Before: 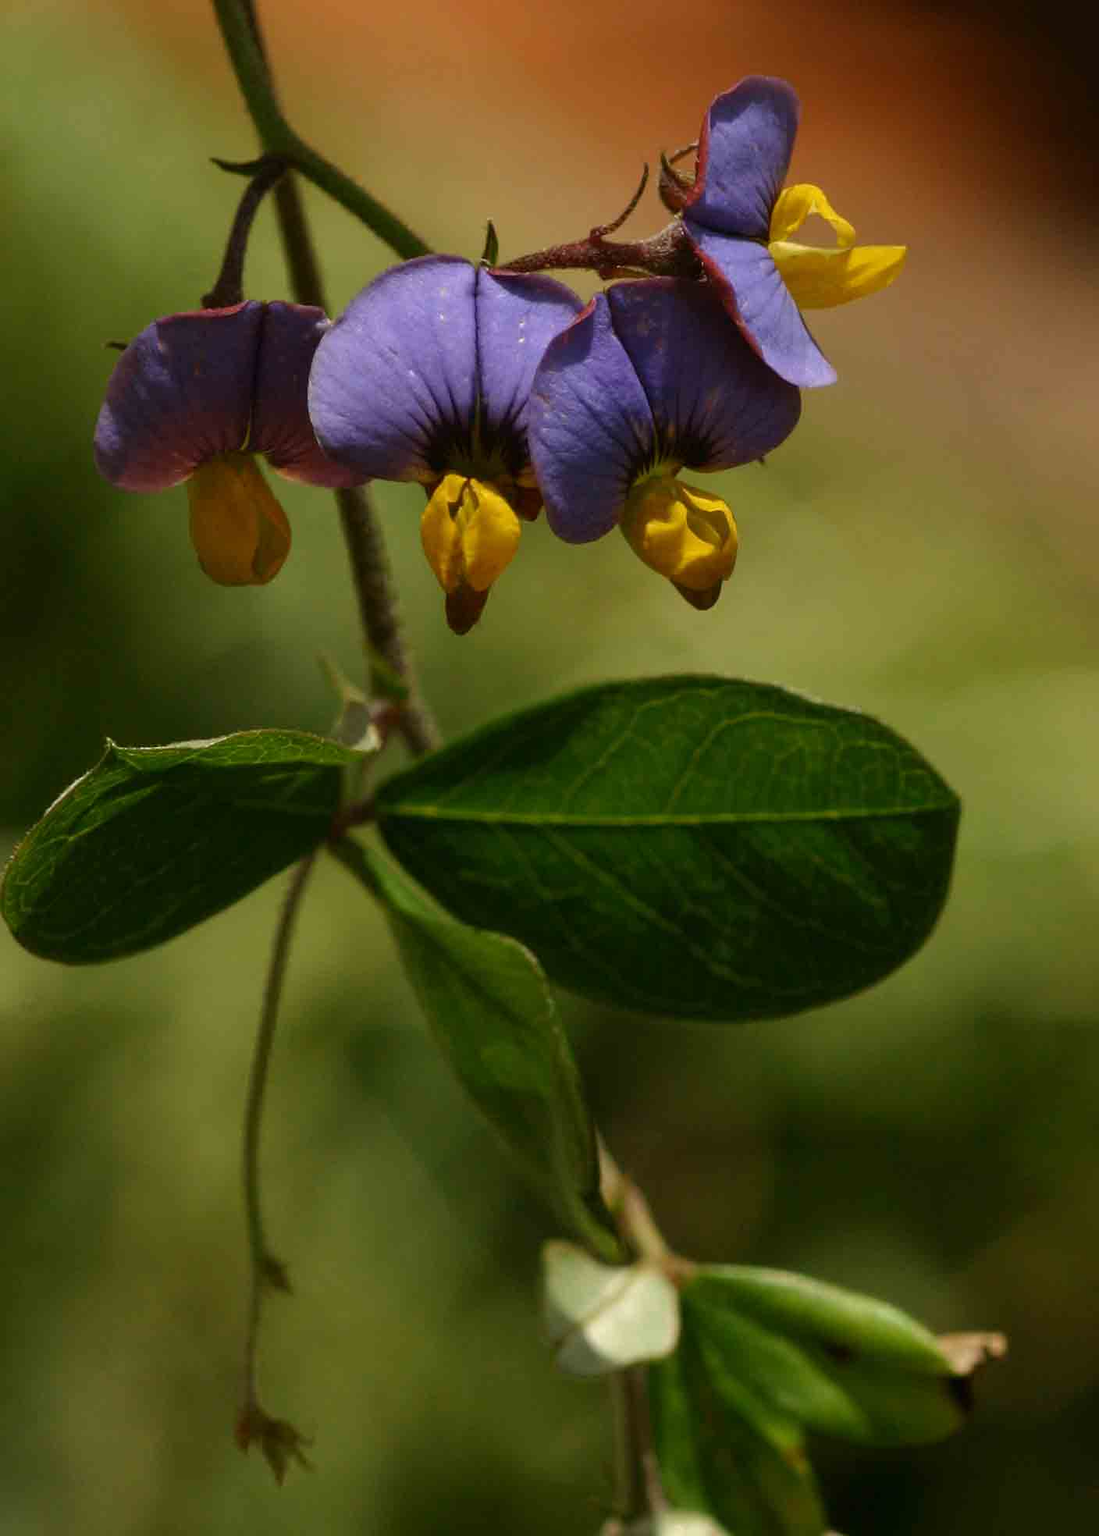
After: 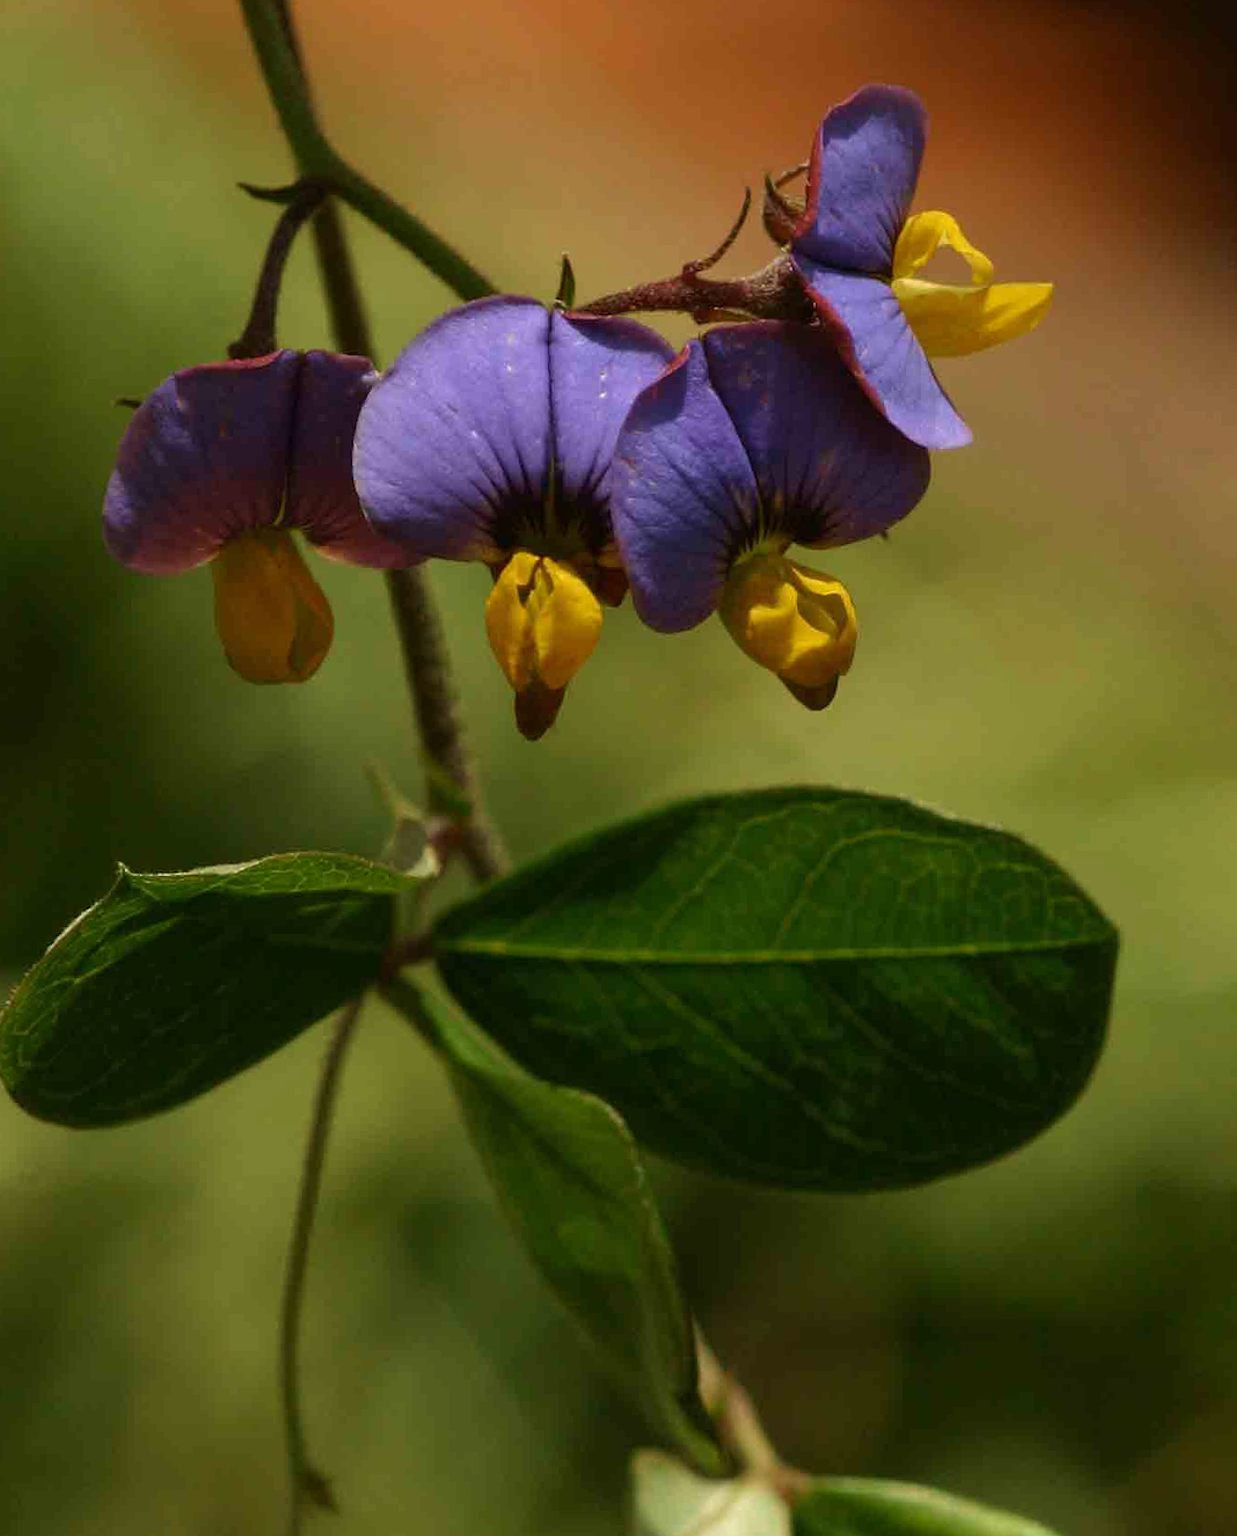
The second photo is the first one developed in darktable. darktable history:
crop and rotate: angle 0.2°, left 0.275%, right 3.127%, bottom 14.18%
velvia: on, module defaults
